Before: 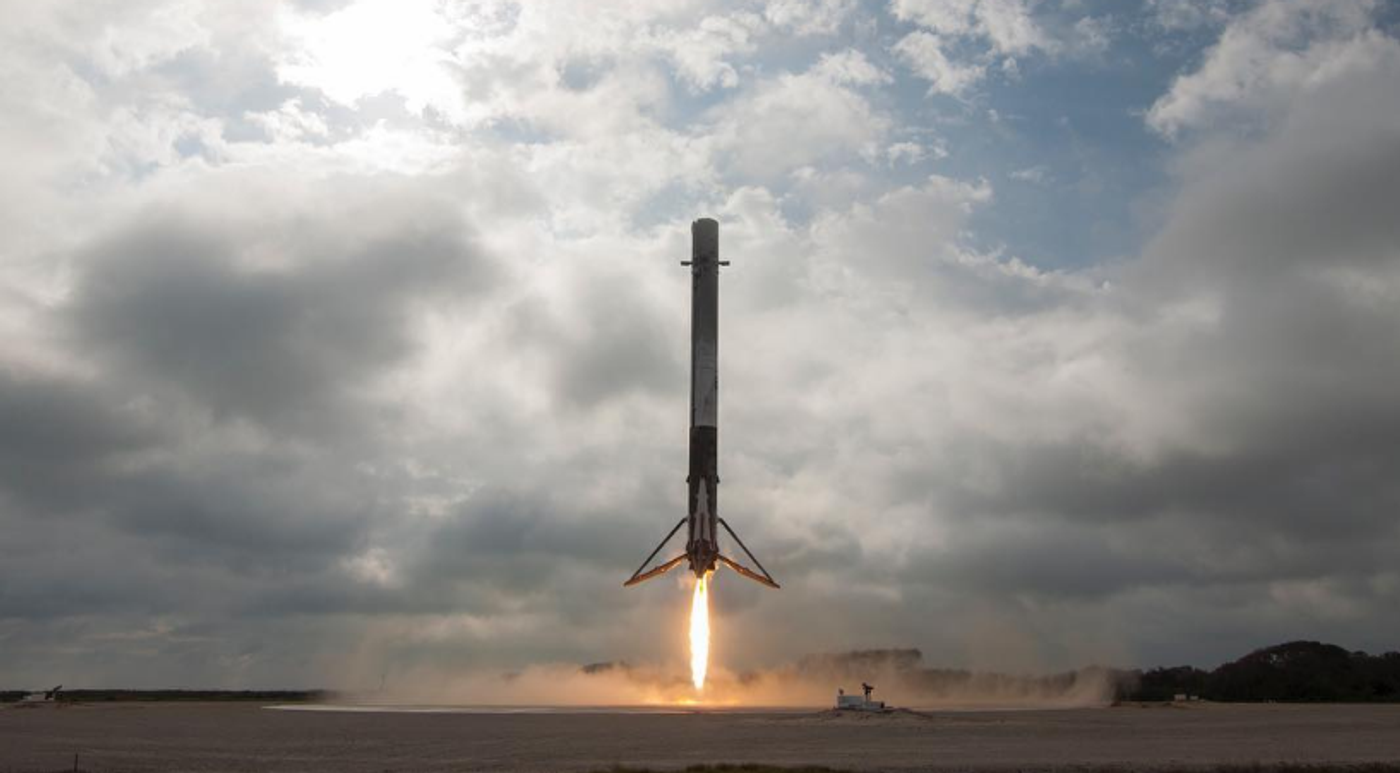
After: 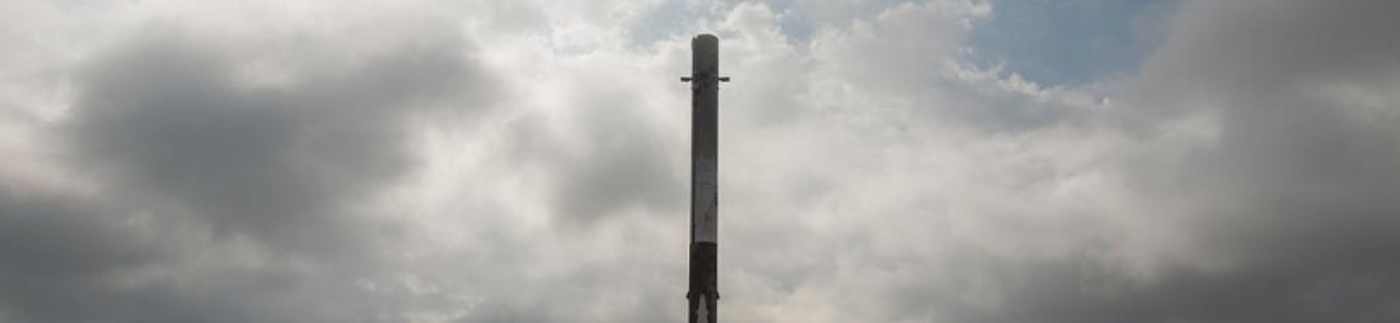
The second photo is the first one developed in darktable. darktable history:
crop and rotate: top 23.84%, bottom 34.294%
